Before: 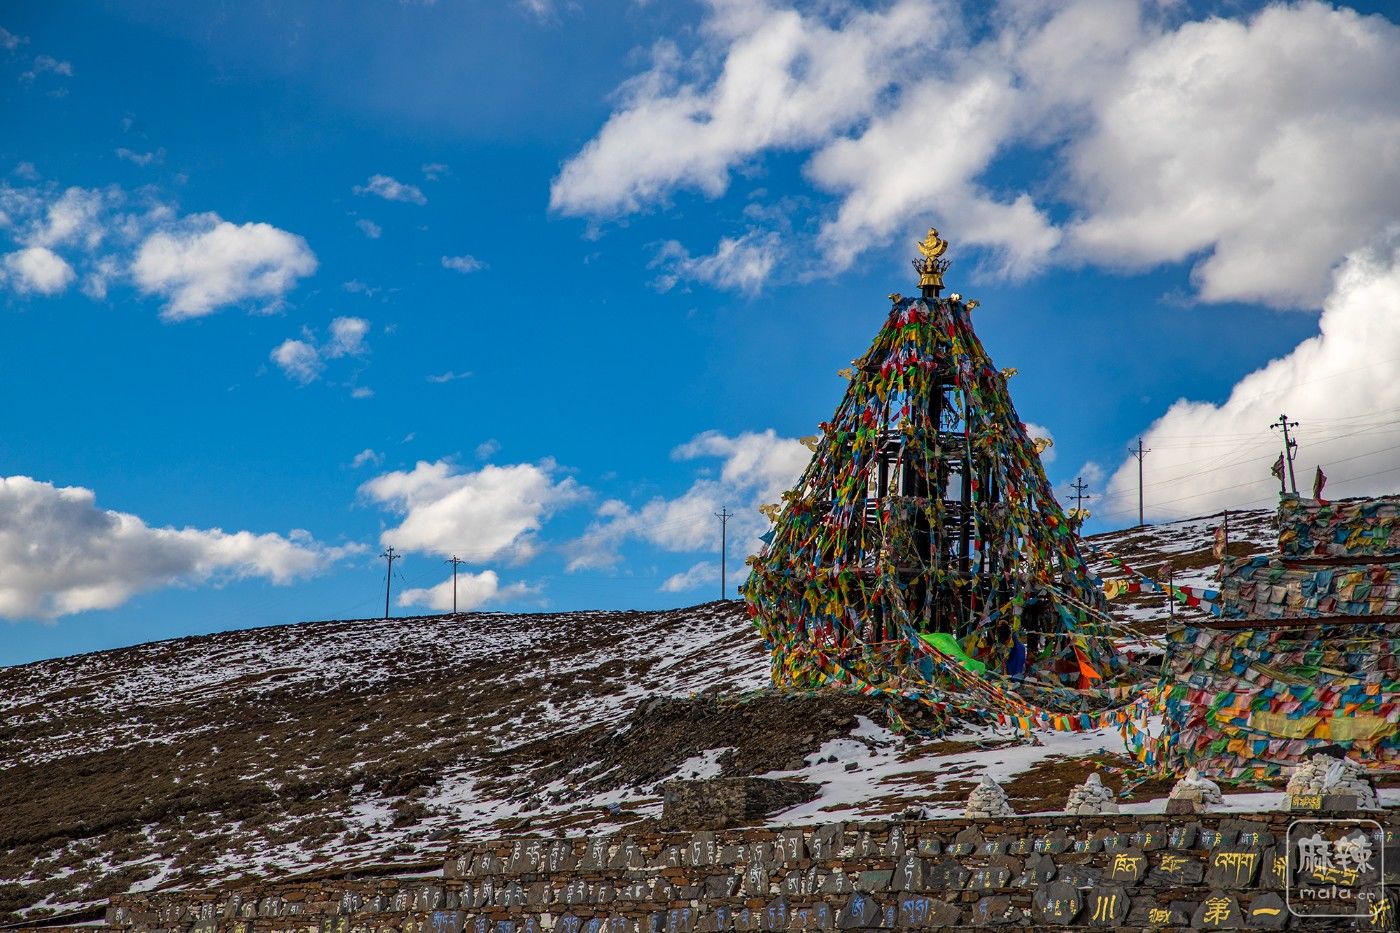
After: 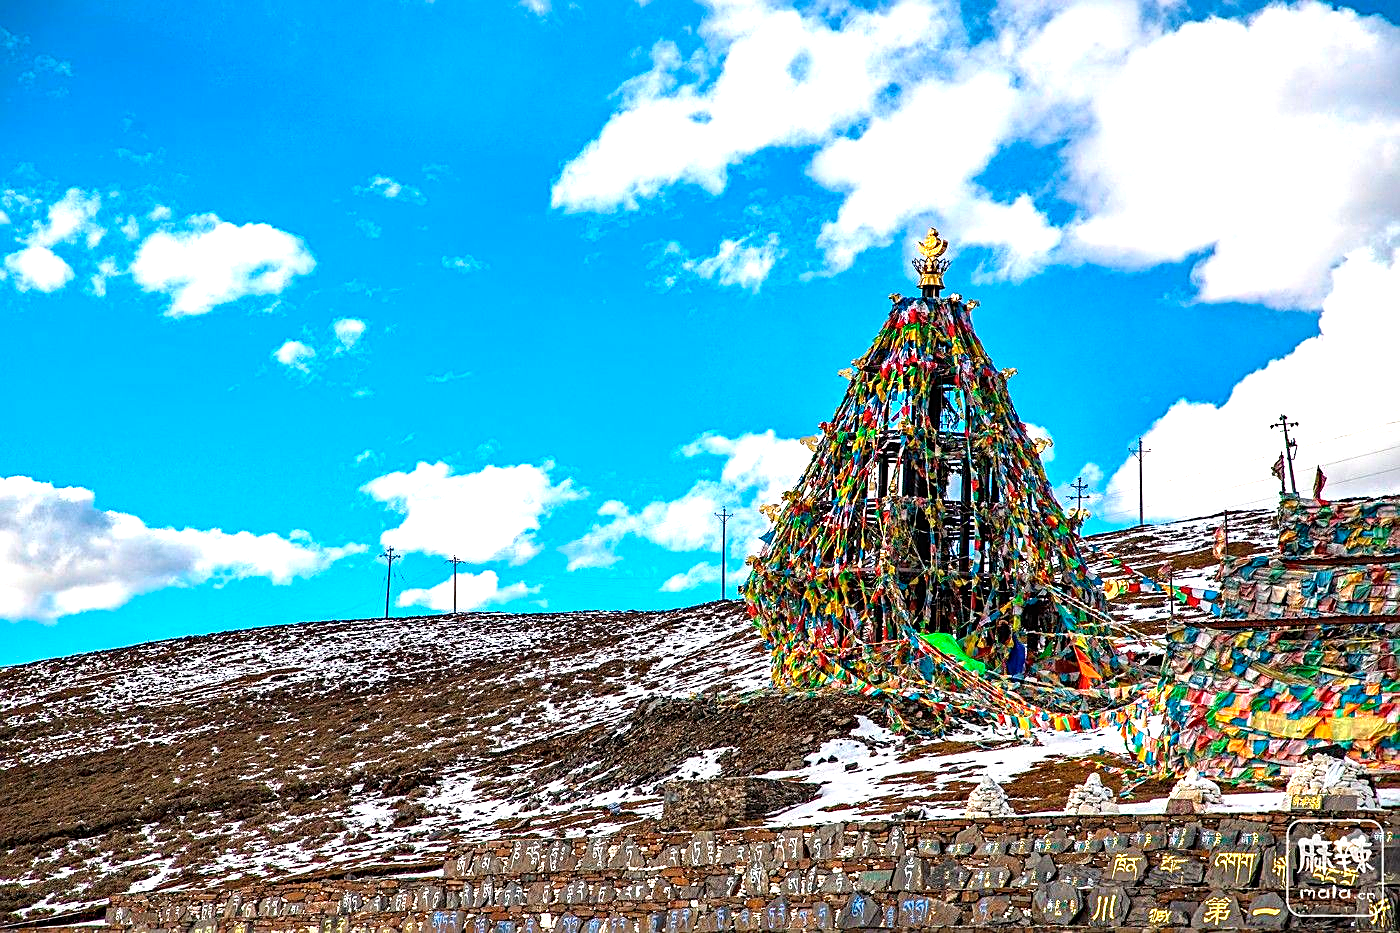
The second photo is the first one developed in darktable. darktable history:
sharpen: on, module defaults
haze removal: compatibility mode true, adaptive false
exposure: black level correction 0, exposure 1.45 EV, compensate exposure bias true, compensate highlight preservation false
